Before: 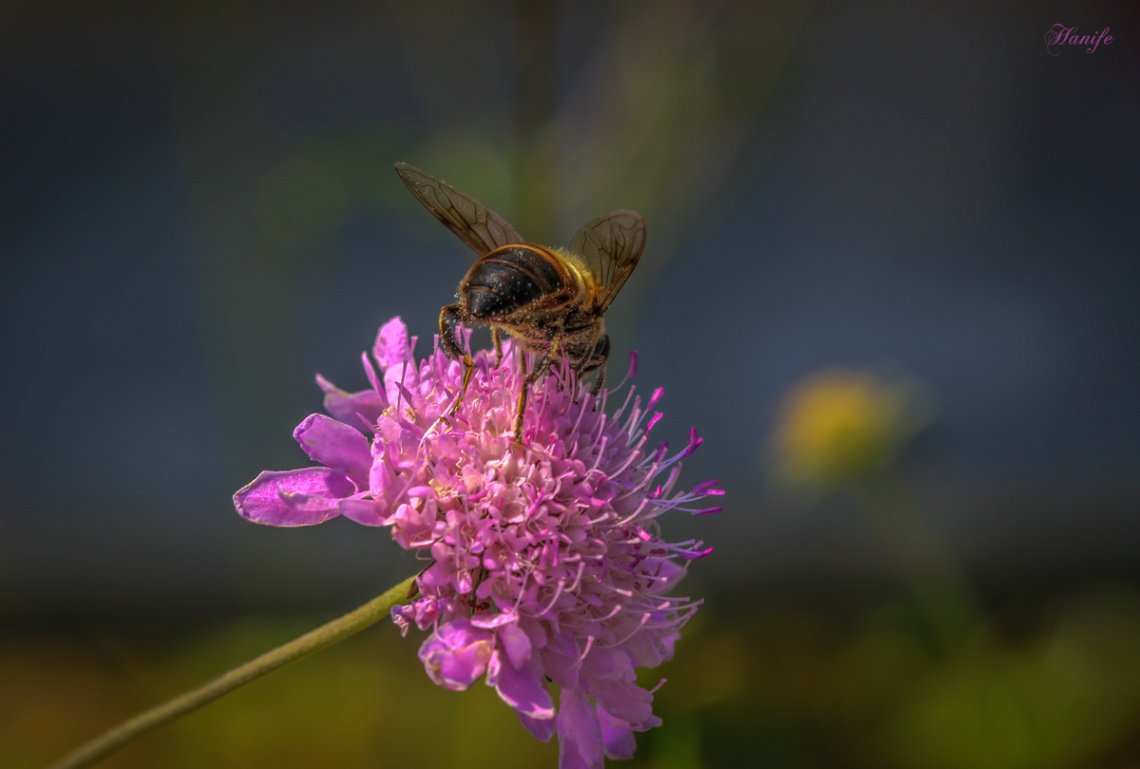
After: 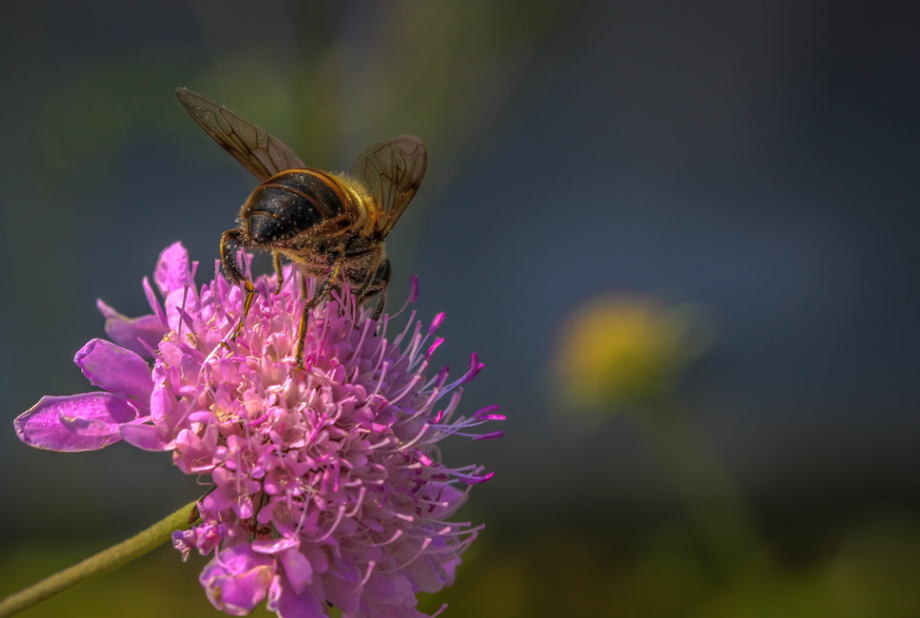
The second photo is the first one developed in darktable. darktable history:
crop: left 19.28%, top 9.806%, bottom 9.779%
